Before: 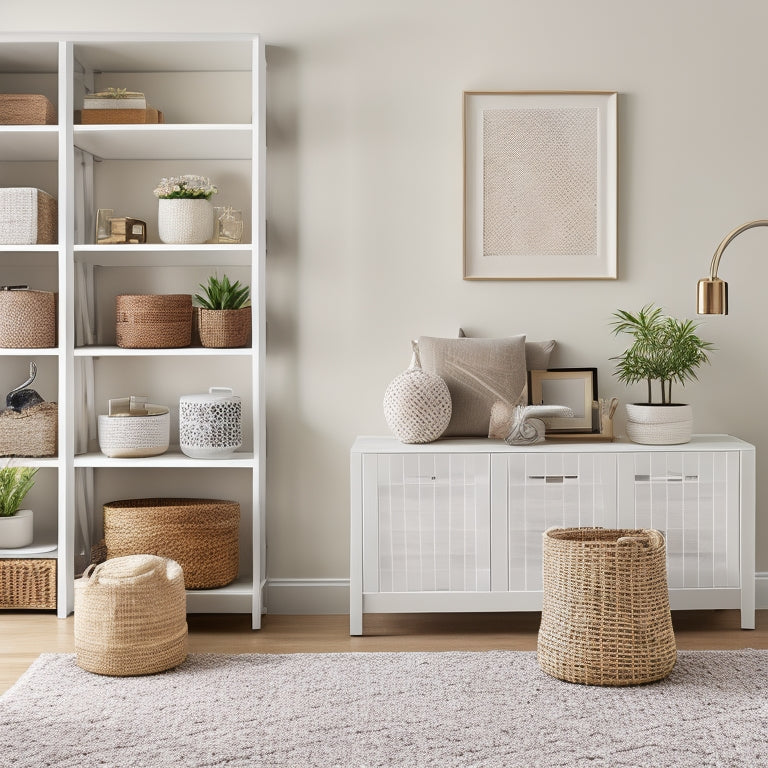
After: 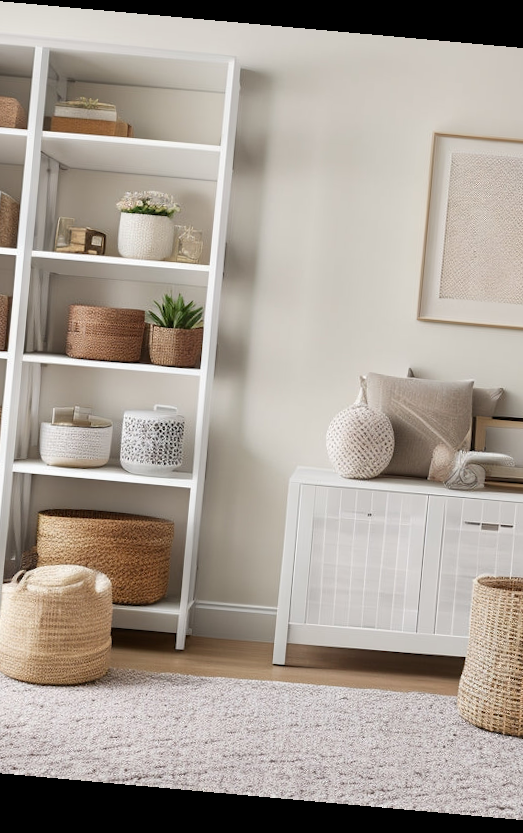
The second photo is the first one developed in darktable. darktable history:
crop: left 10.644%, right 26.528%
rotate and perspective: rotation 5.12°, automatic cropping off
